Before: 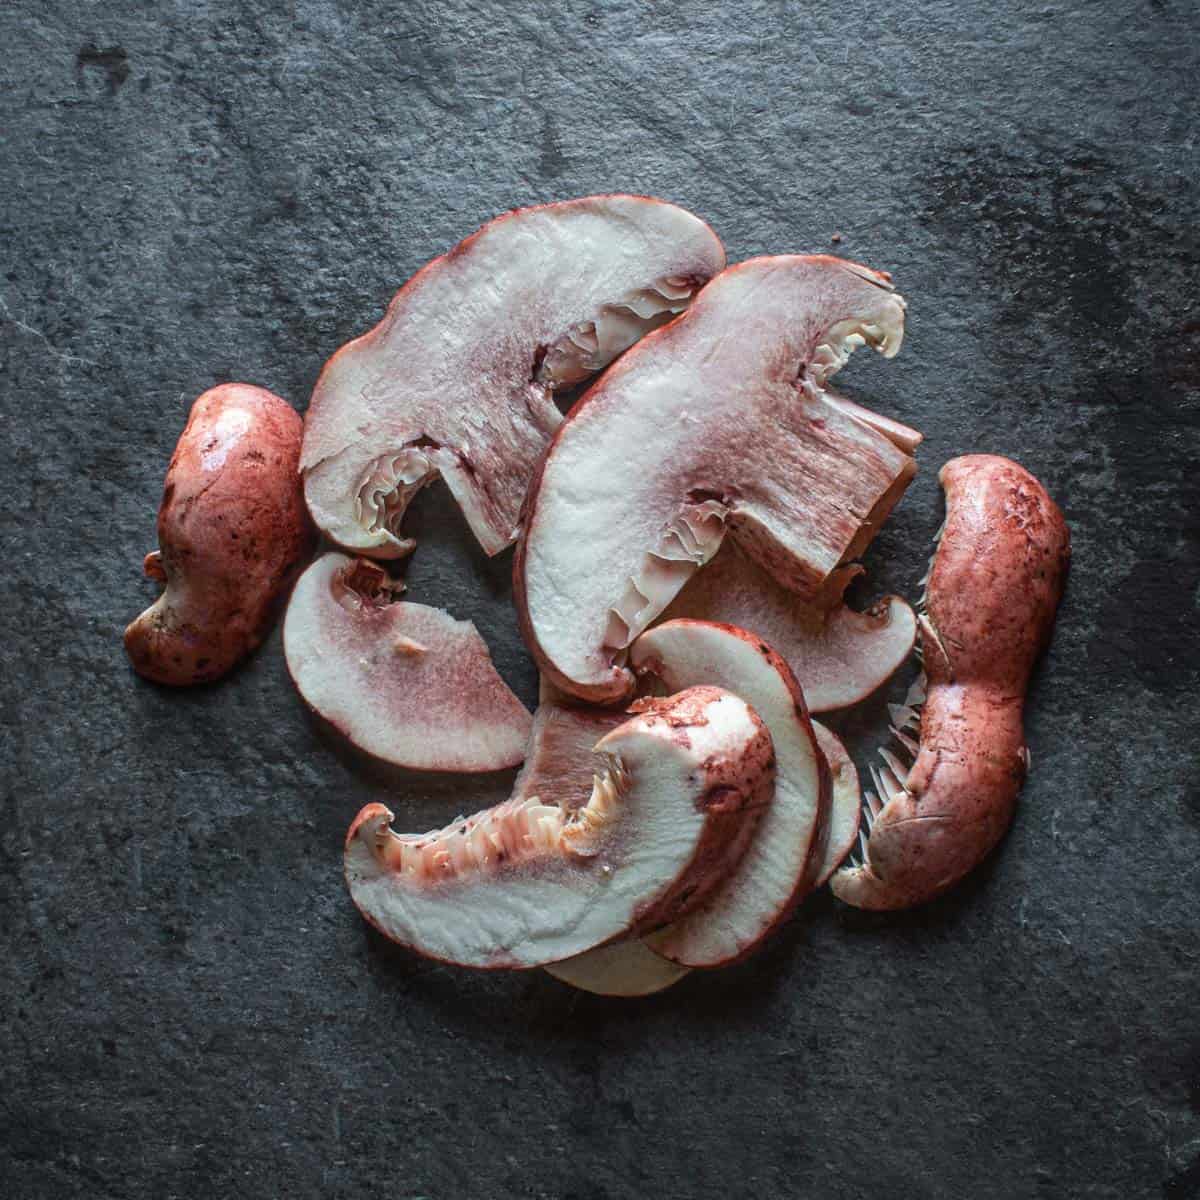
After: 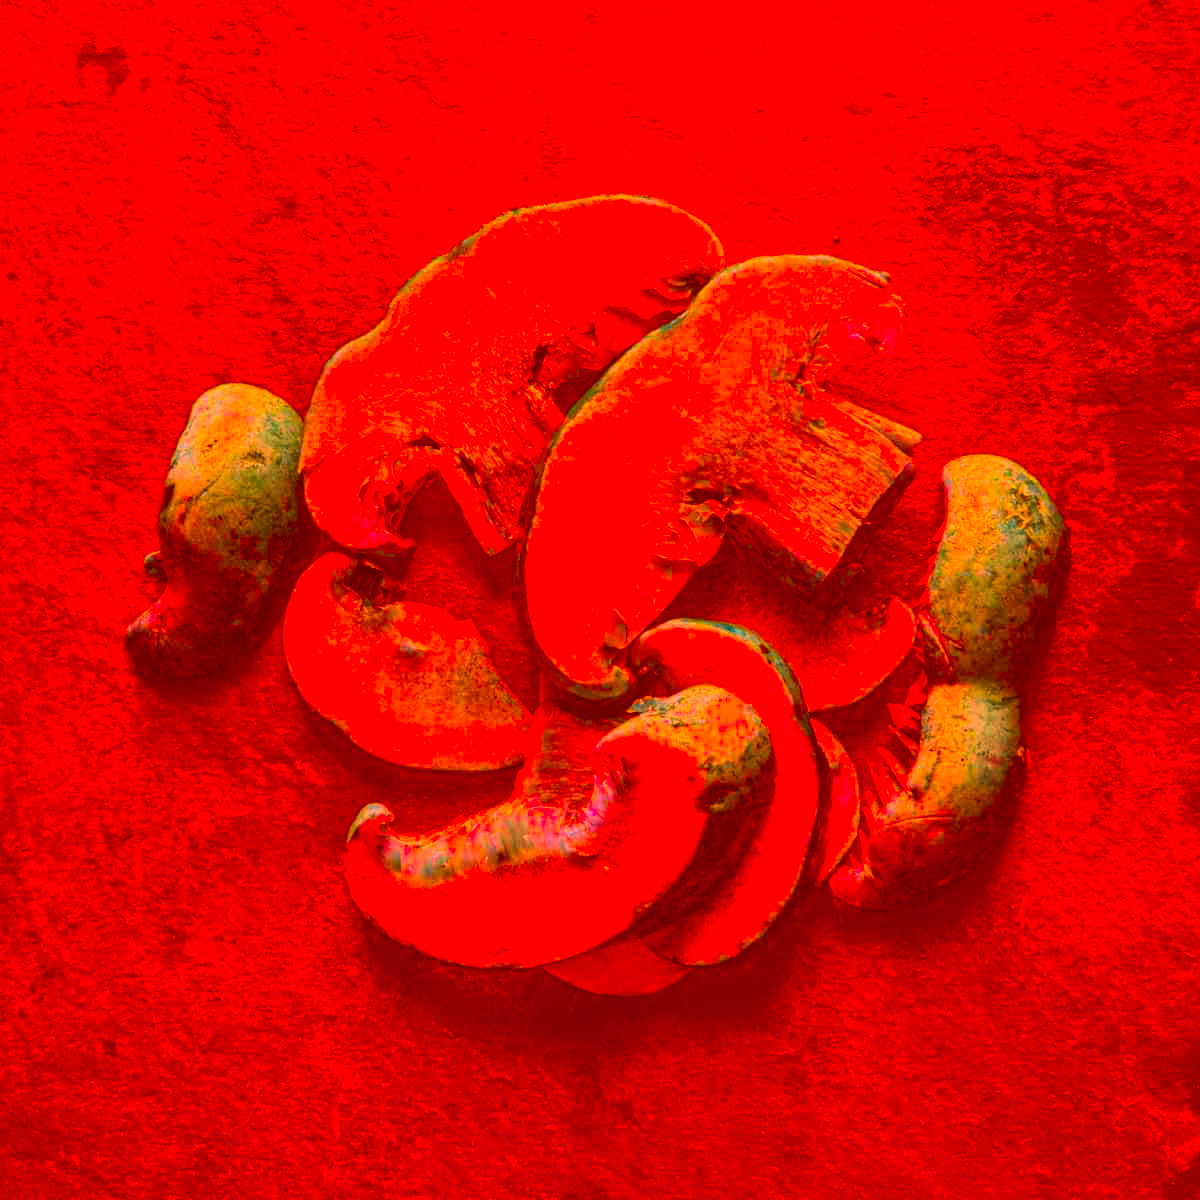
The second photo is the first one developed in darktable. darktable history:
color correction: highlights a* -39.48, highlights b* -39.74, shadows a* -39.94, shadows b* -39.88, saturation -2.98
exposure: black level correction -0.001, exposure 0.08 EV, compensate highlight preservation false
shadows and highlights: low approximation 0.01, soften with gaussian
